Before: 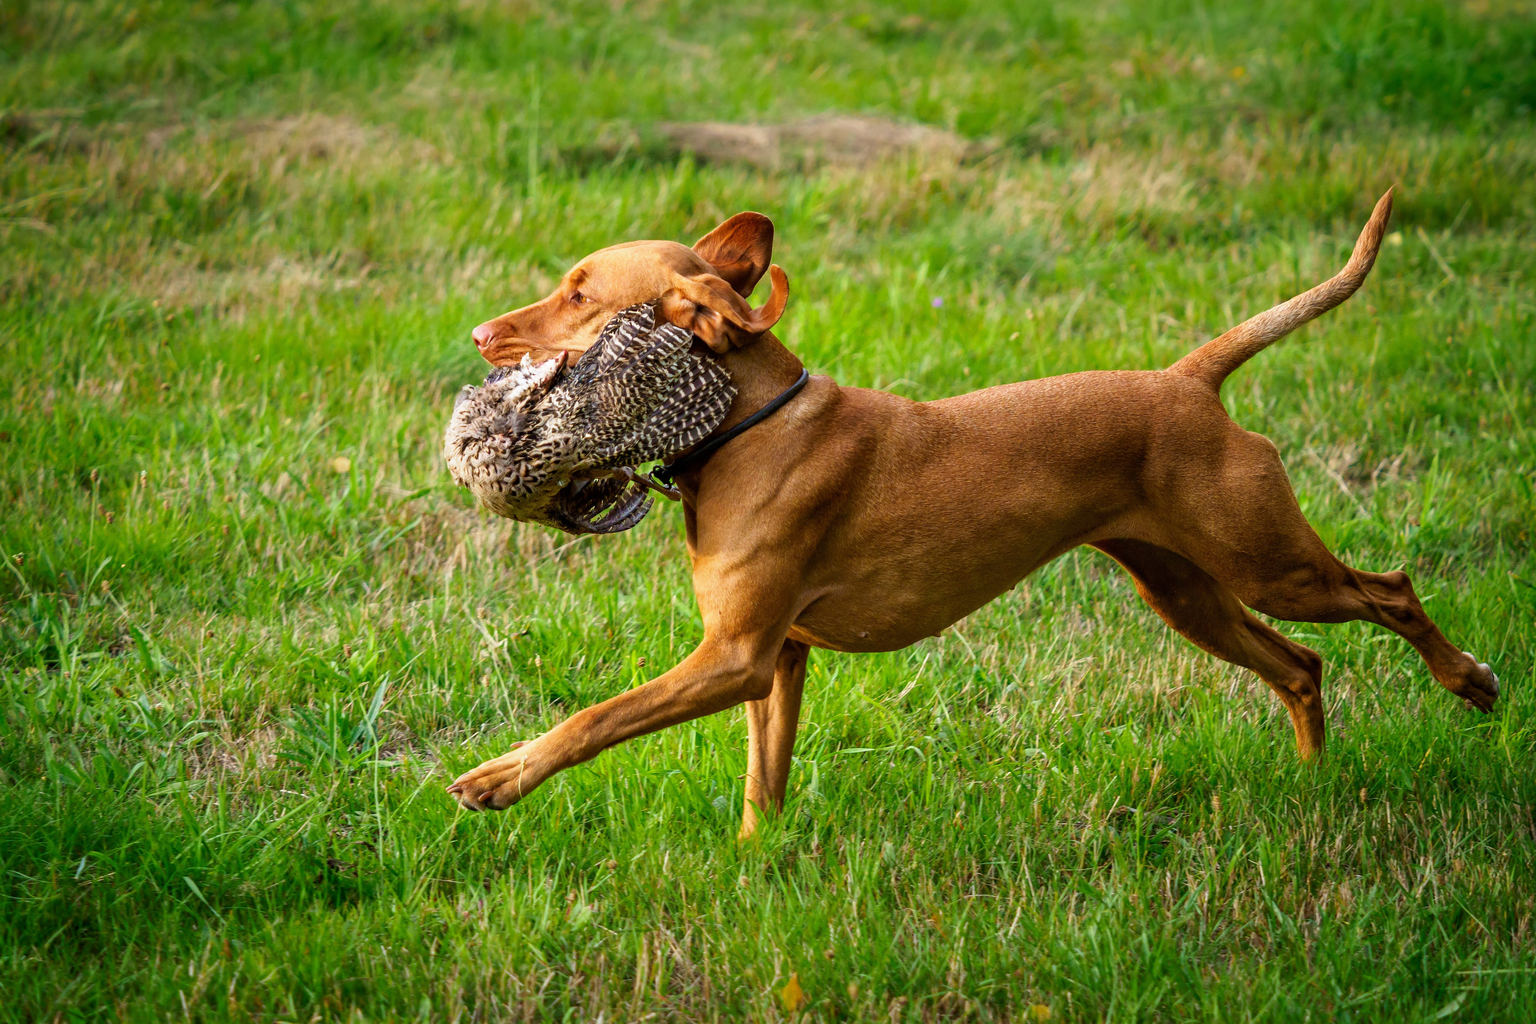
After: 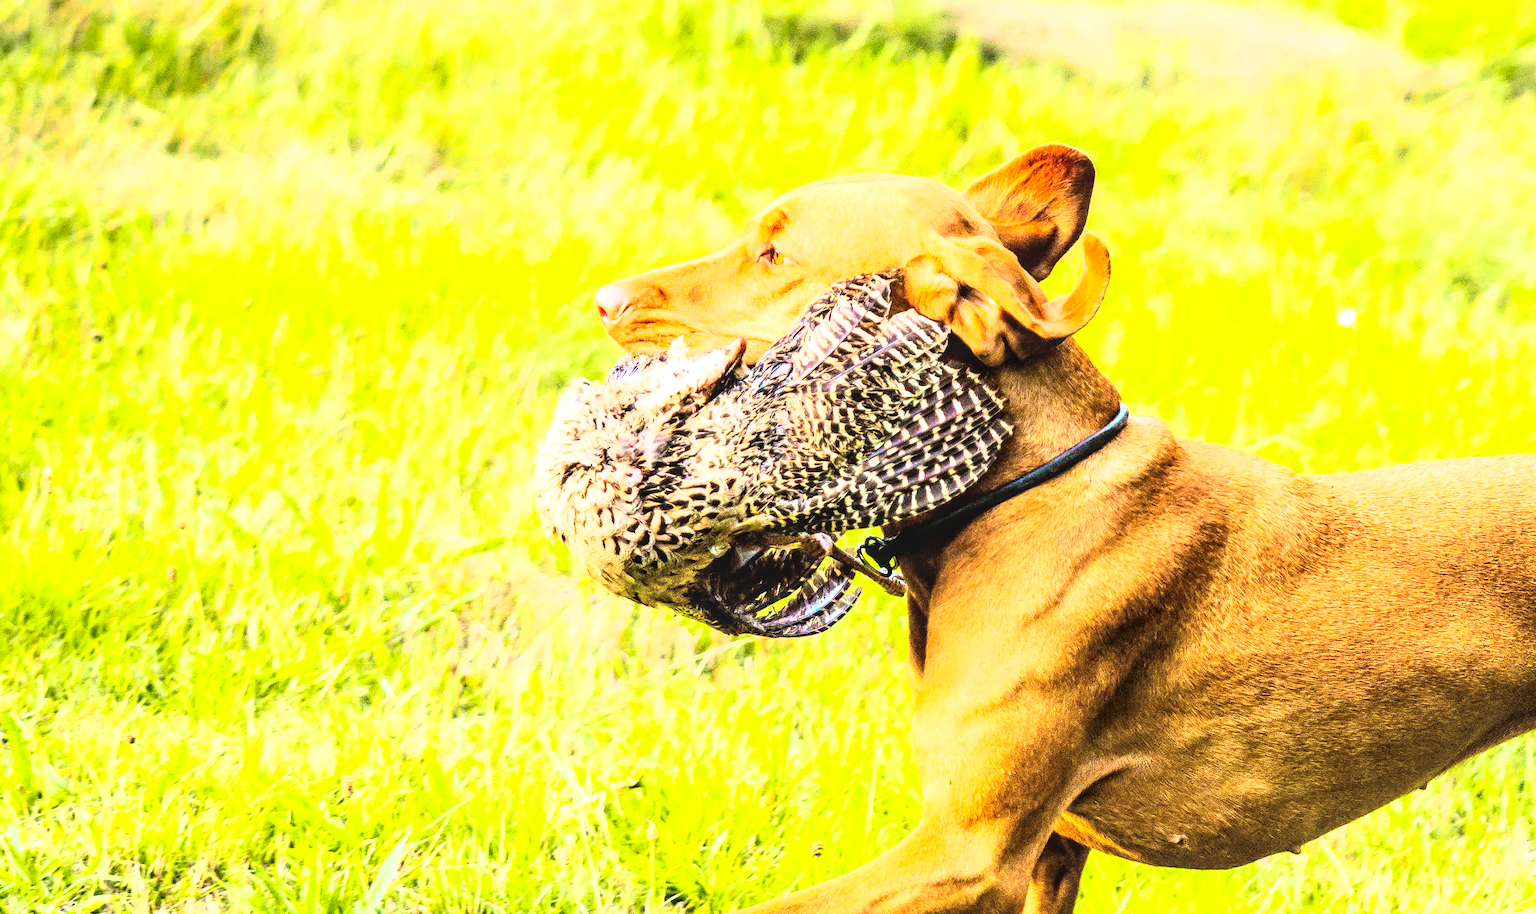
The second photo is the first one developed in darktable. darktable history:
local contrast: detail 130%
base curve: curves: ch0 [(0, 0.003) (0.001, 0.002) (0.006, 0.004) (0.02, 0.022) (0.048, 0.086) (0.094, 0.234) (0.162, 0.431) (0.258, 0.629) (0.385, 0.8) (0.548, 0.918) (0.751, 0.988) (1, 1)]
crop and rotate: angle -5.43°, left 2.075%, top 6.725%, right 27.29%, bottom 30.16%
exposure: black level correction -0.005, exposure 0.616 EV, compensate exposure bias true, compensate highlight preservation false
tone equalizer: -8 EV -0.767 EV, -7 EV -0.74 EV, -6 EV -0.631 EV, -5 EV -0.423 EV, -3 EV 0.383 EV, -2 EV 0.6 EV, -1 EV 0.698 EV, +0 EV 0.76 EV, edges refinement/feathering 500, mask exposure compensation -1.57 EV, preserve details no
color zones: curves: ch0 [(0.254, 0.492) (0.724, 0.62)]; ch1 [(0.25, 0.528) (0.719, 0.796)]; ch2 [(0, 0.472) (0.25, 0.5) (0.73, 0.184)]
